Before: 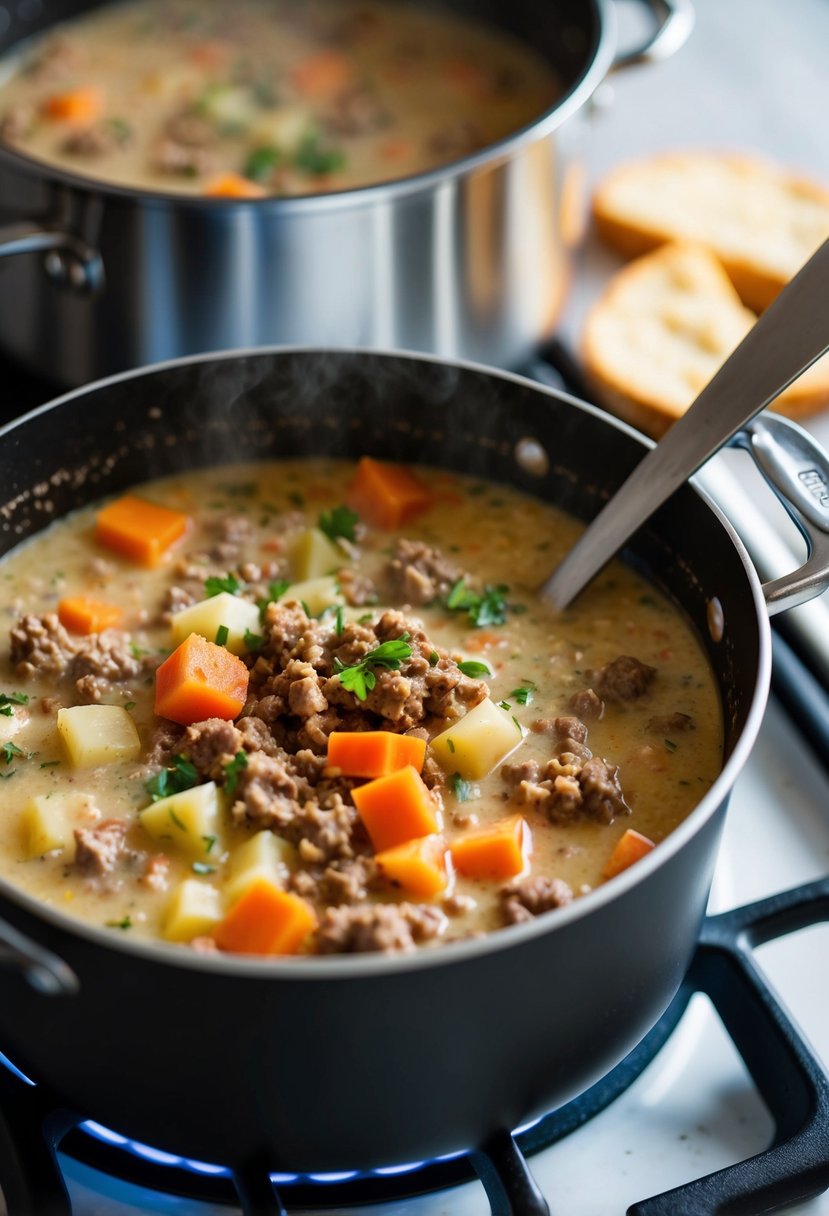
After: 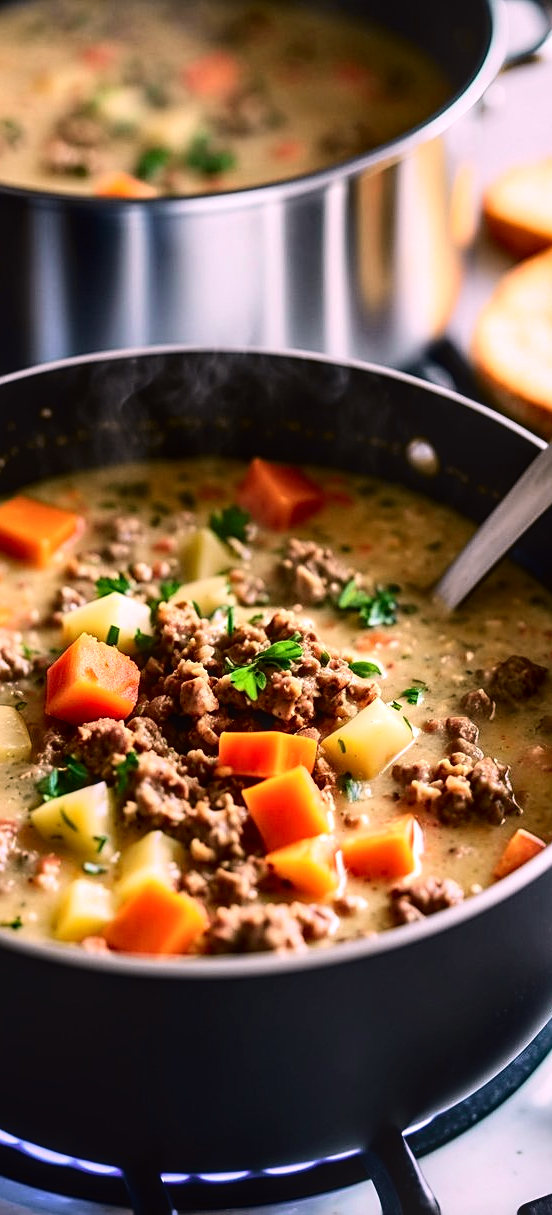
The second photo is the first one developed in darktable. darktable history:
local contrast: on, module defaults
sharpen: amount 0.478
crop and rotate: left 13.342%, right 19.991%
tone curve: curves: ch0 [(0, 0.011) (0.053, 0.026) (0.174, 0.115) (0.416, 0.417) (0.697, 0.758) (0.852, 0.902) (0.991, 0.981)]; ch1 [(0, 0) (0.264, 0.22) (0.407, 0.373) (0.463, 0.457) (0.492, 0.5) (0.512, 0.511) (0.54, 0.543) (0.585, 0.617) (0.659, 0.686) (0.78, 0.8) (1, 1)]; ch2 [(0, 0) (0.438, 0.449) (0.473, 0.469) (0.503, 0.5) (0.523, 0.534) (0.562, 0.591) (0.612, 0.627) (0.701, 0.707) (1, 1)], color space Lab, independent channels, preserve colors none
shadows and highlights: shadows 37.27, highlights -28.18, soften with gaussian
white balance: red 0.967, blue 1.049
color correction: highlights a* 12.23, highlights b* 5.41
tone equalizer: -8 EV -0.417 EV, -7 EV -0.389 EV, -6 EV -0.333 EV, -5 EV -0.222 EV, -3 EV 0.222 EV, -2 EV 0.333 EV, -1 EV 0.389 EV, +0 EV 0.417 EV, edges refinement/feathering 500, mask exposure compensation -1.57 EV, preserve details no
